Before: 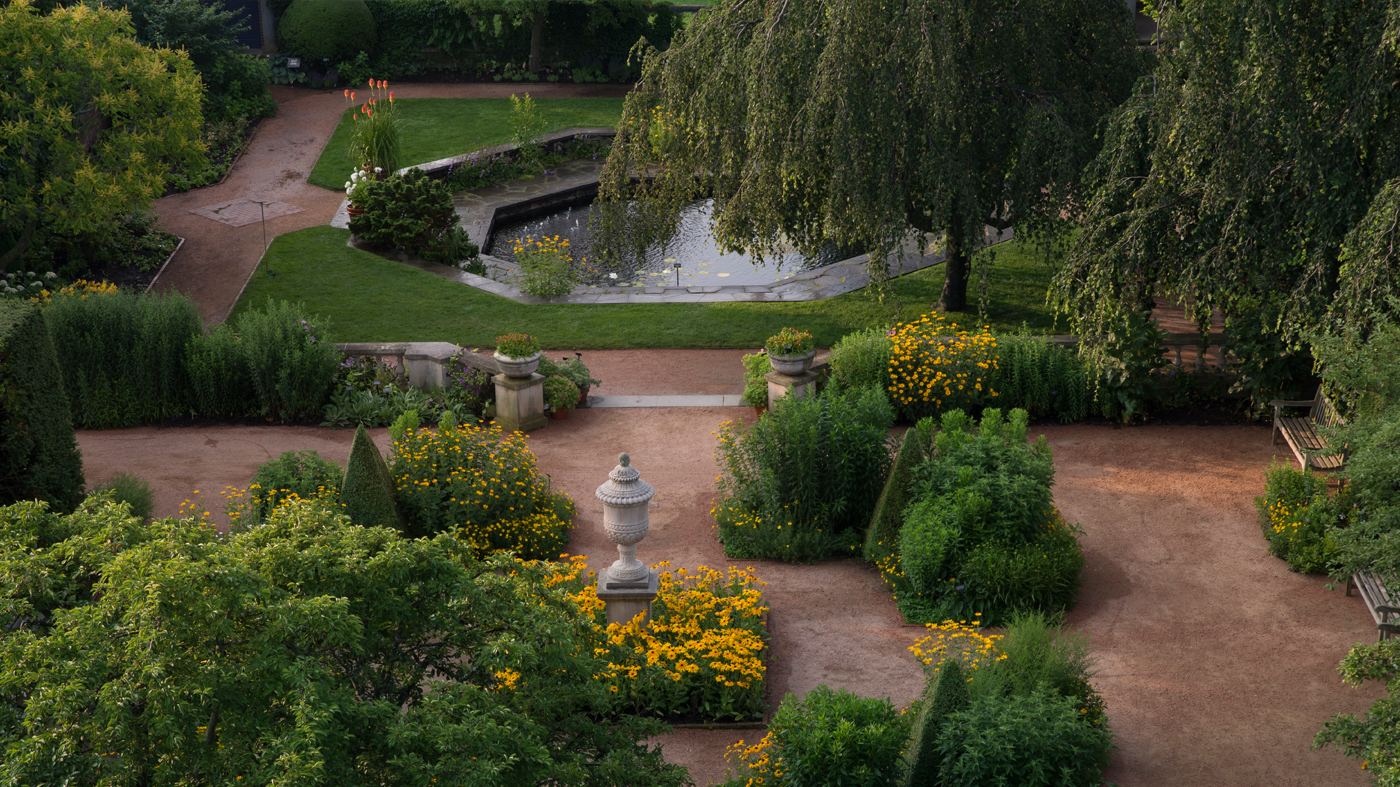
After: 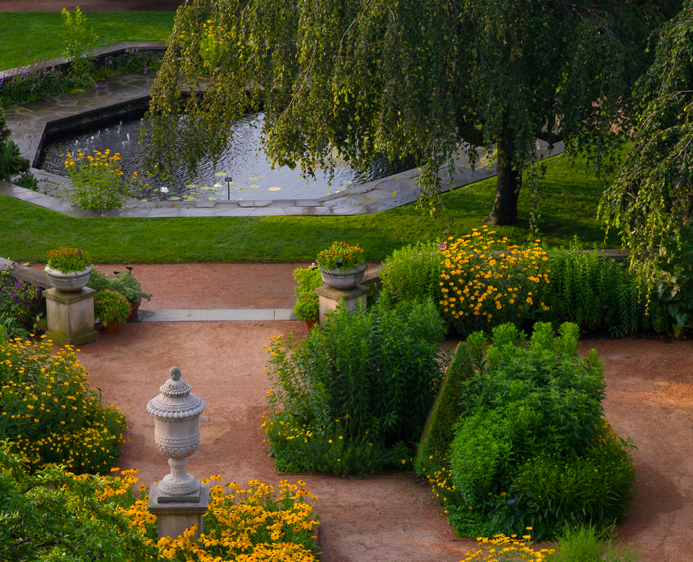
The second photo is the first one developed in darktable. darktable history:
crop: left 32.075%, top 10.976%, right 18.355%, bottom 17.596%
white balance: red 0.986, blue 1.01
velvia: strength 32%, mid-tones bias 0.2
